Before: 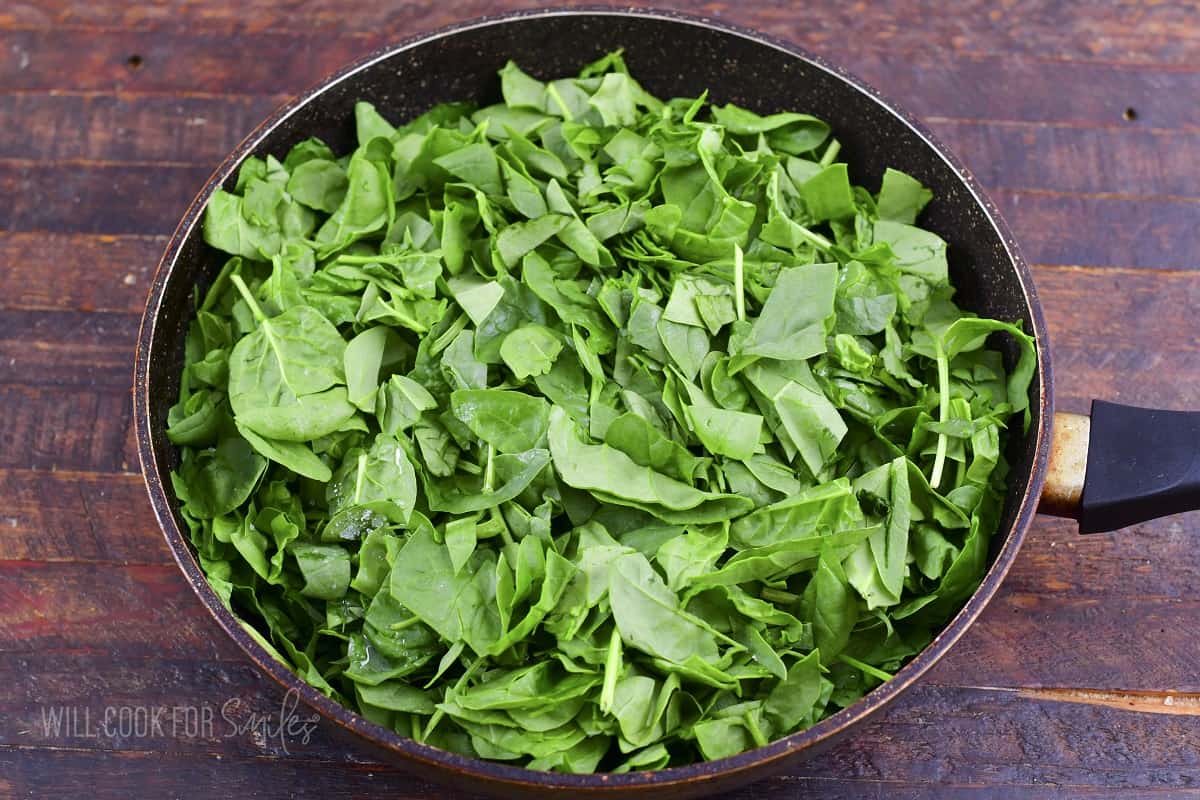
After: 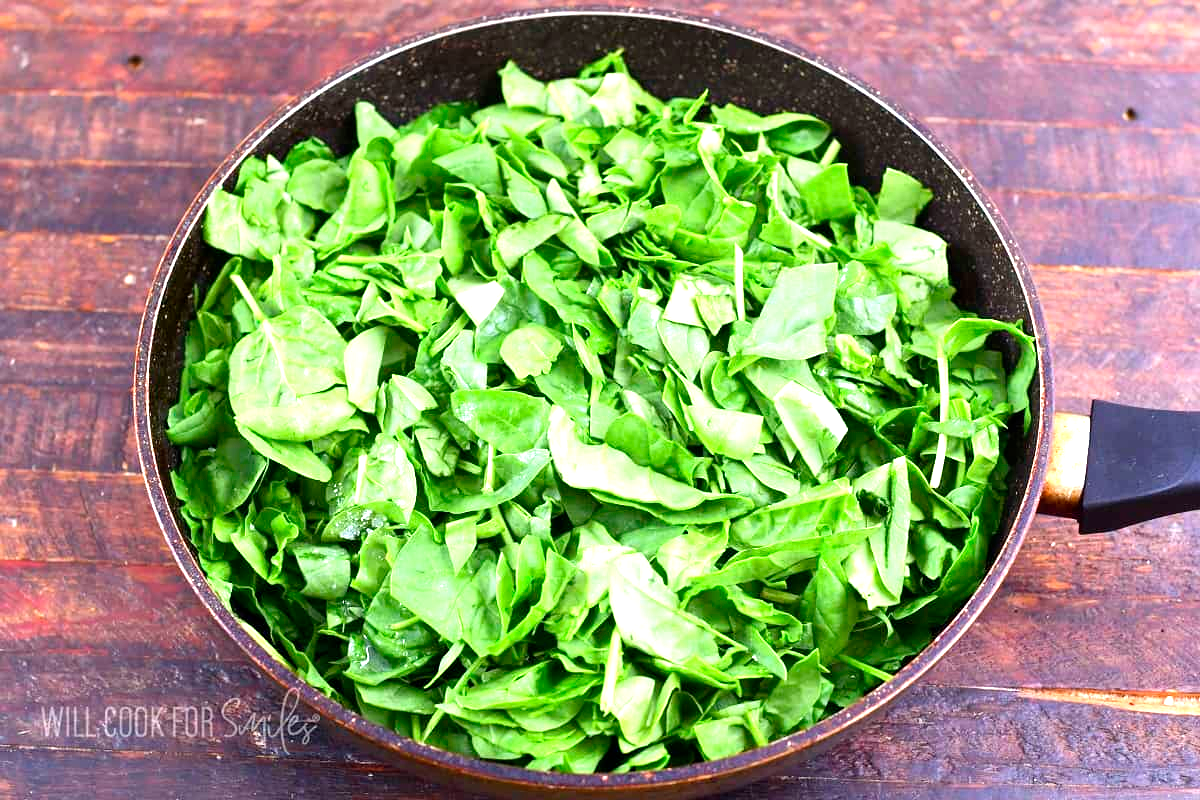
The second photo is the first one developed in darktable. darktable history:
exposure: exposure 1.257 EV, compensate highlight preservation false
